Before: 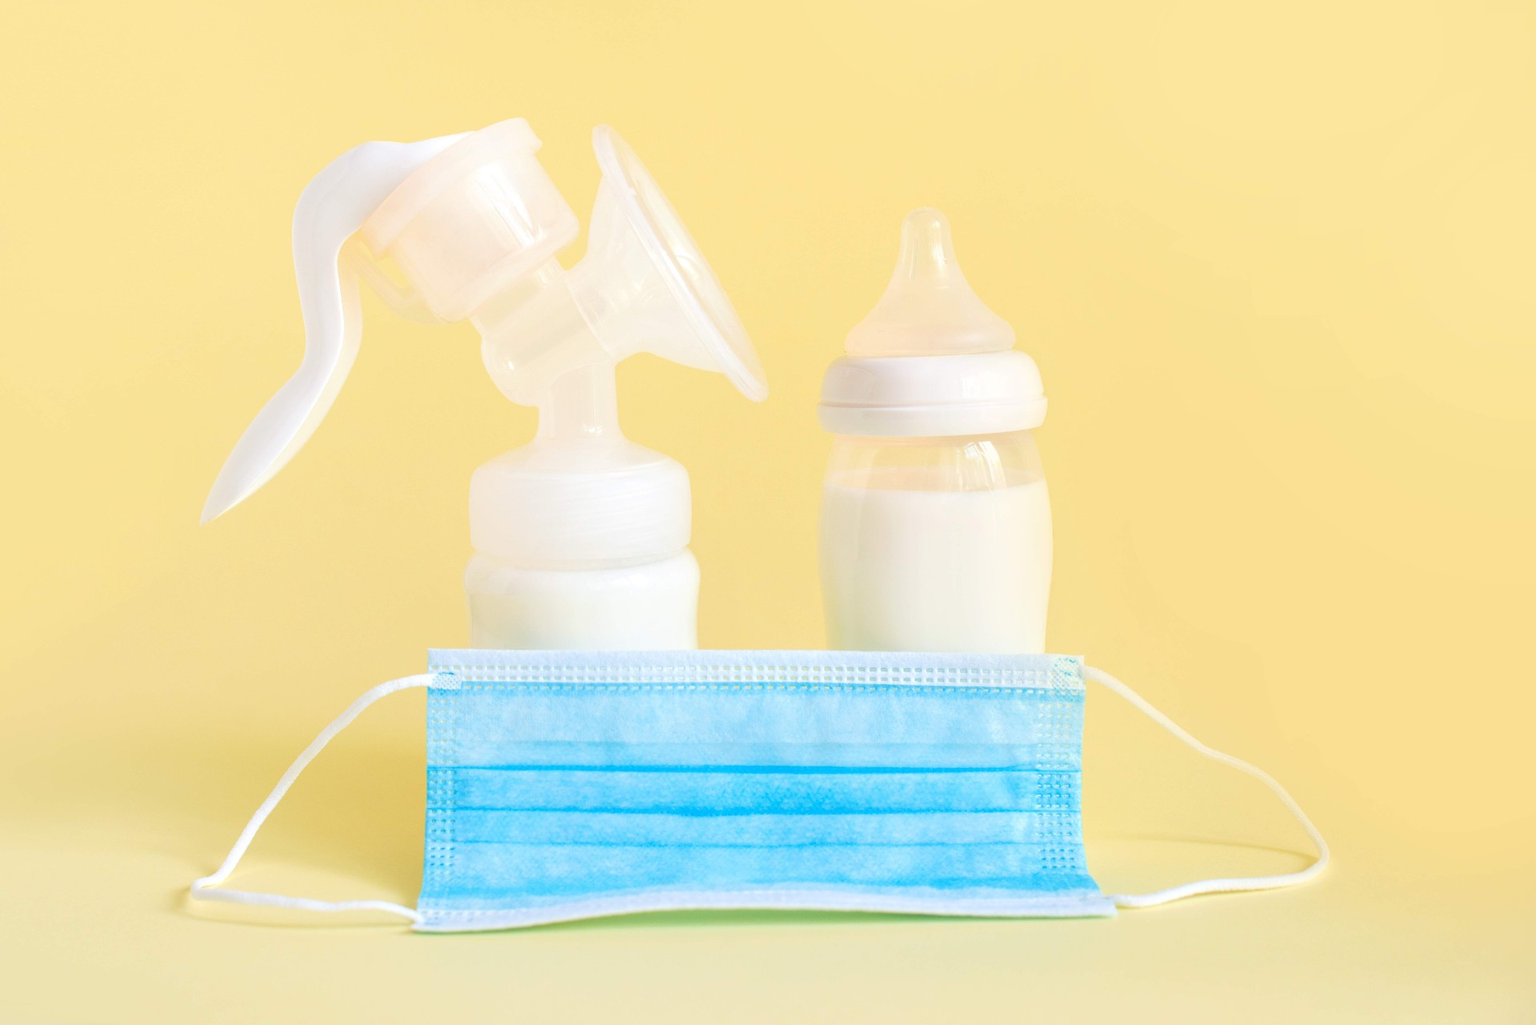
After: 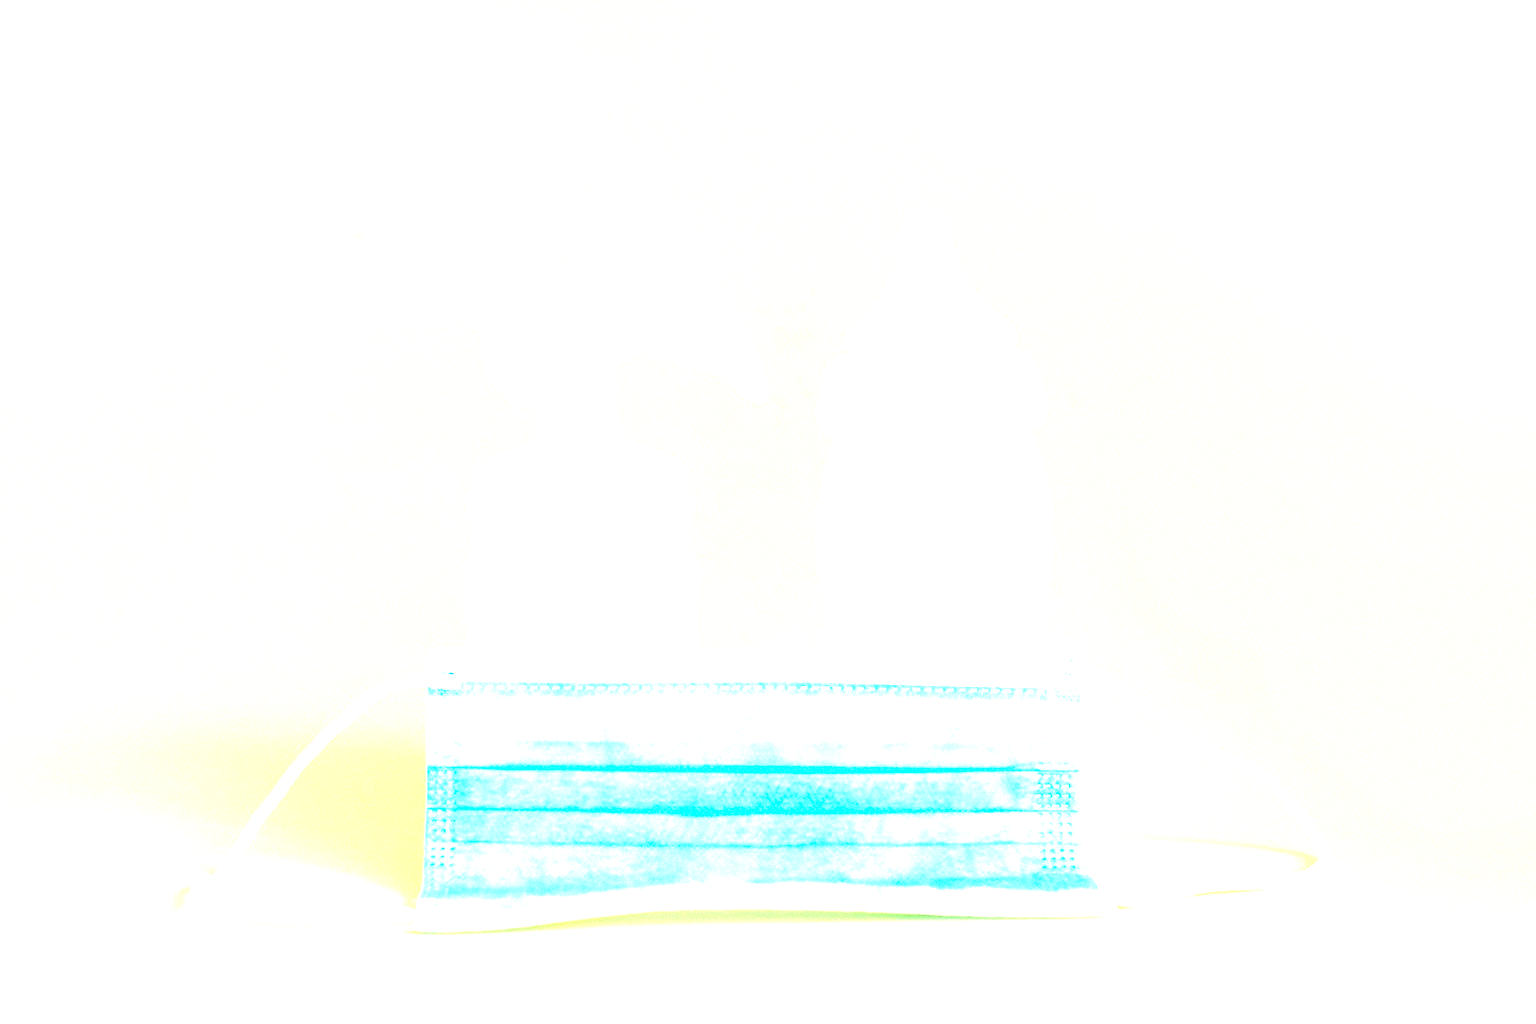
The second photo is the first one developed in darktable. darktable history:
sharpen: on, module defaults
grain: mid-tones bias 0%
exposure: black level correction 0.001, exposure 1 EV, compensate highlight preservation false
tone equalizer: -8 EV -0.75 EV, -7 EV -0.7 EV, -6 EV -0.6 EV, -5 EV -0.4 EV, -3 EV 0.4 EV, -2 EV 0.6 EV, -1 EV 0.7 EV, +0 EV 0.75 EV, edges refinement/feathering 500, mask exposure compensation -1.57 EV, preserve details no
